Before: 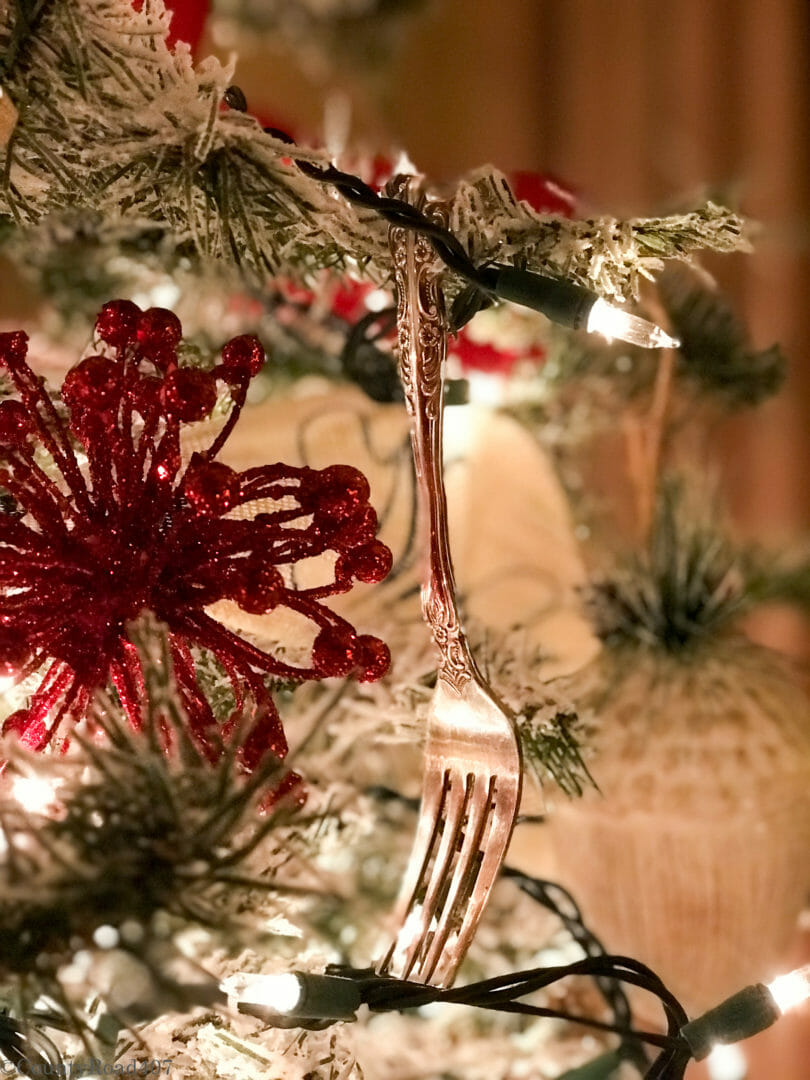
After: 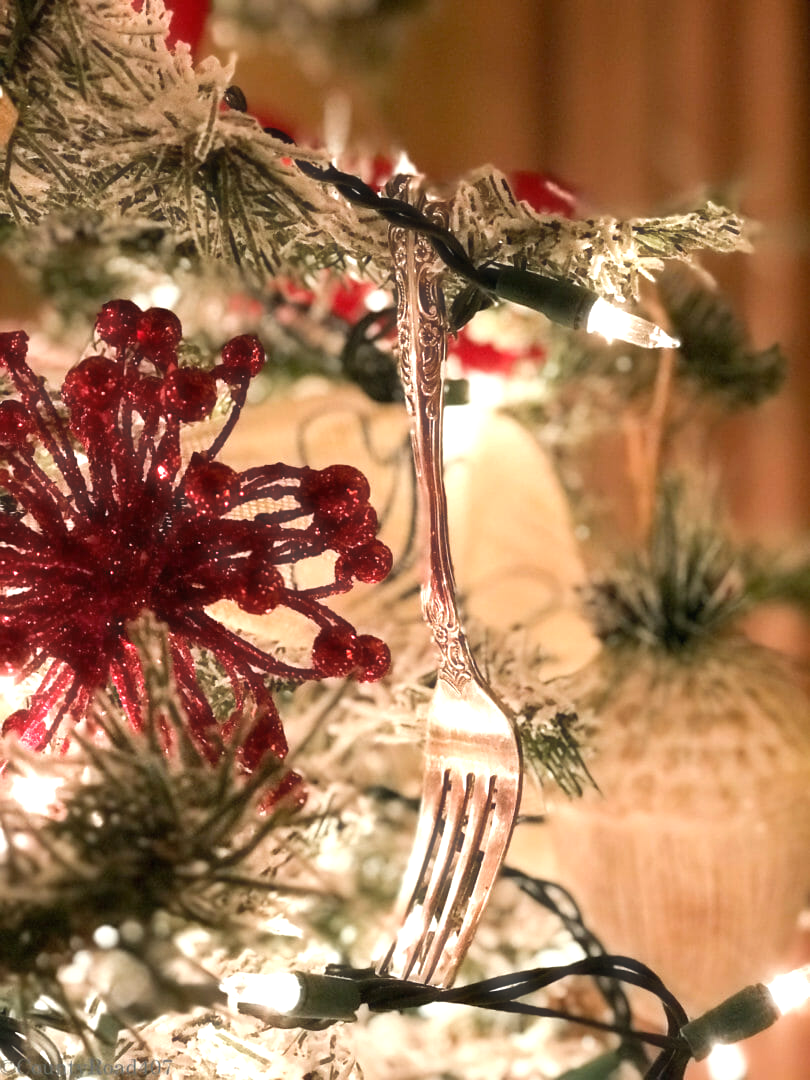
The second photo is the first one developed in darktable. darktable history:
haze removal: strength -0.111, compatibility mode true, adaptive false
exposure: black level correction 0, exposure 0.5 EV, compensate exposure bias true, compensate highlight preservation false
